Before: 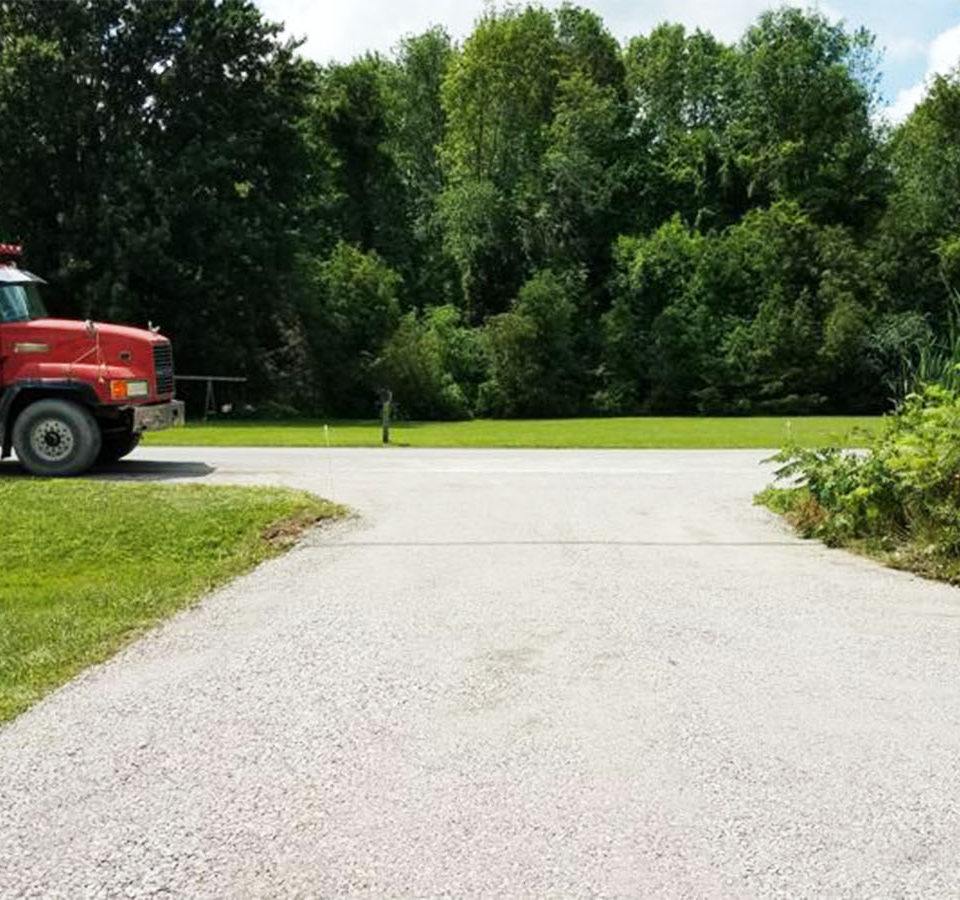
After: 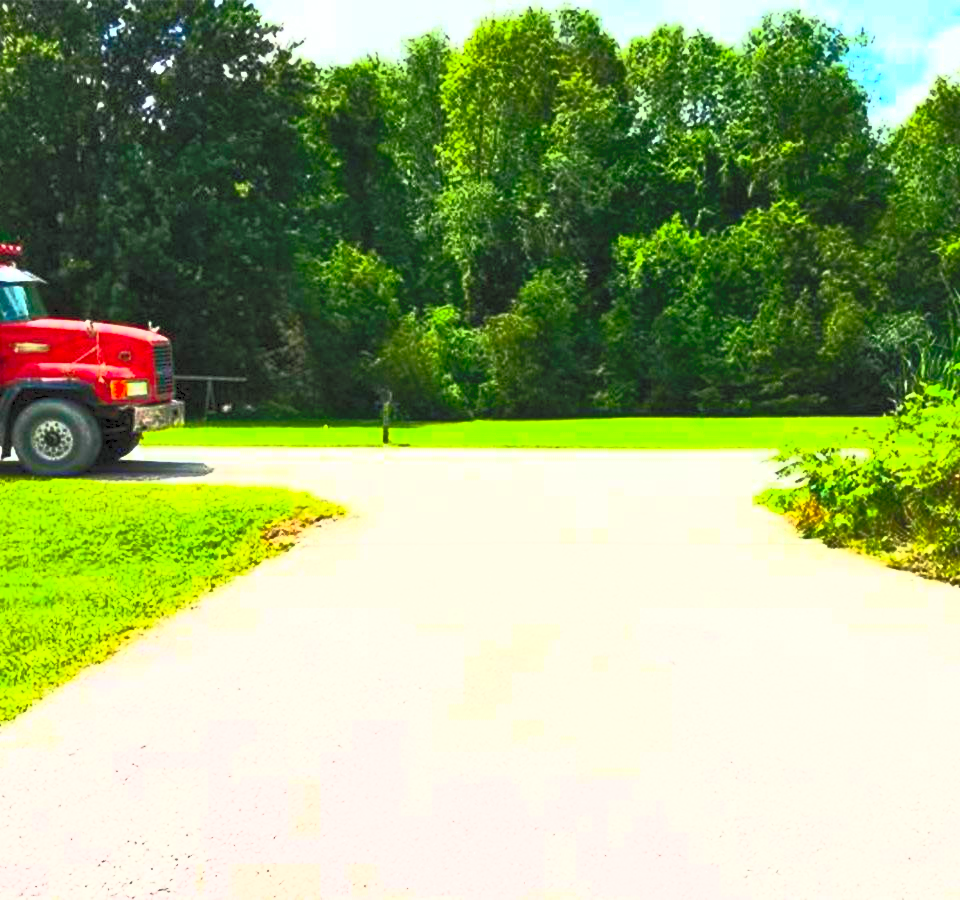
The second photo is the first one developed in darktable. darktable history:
shadows and highlights: on, module defaults
contrast brightness saturation: contrast 1, brightness 1, saturation 1
